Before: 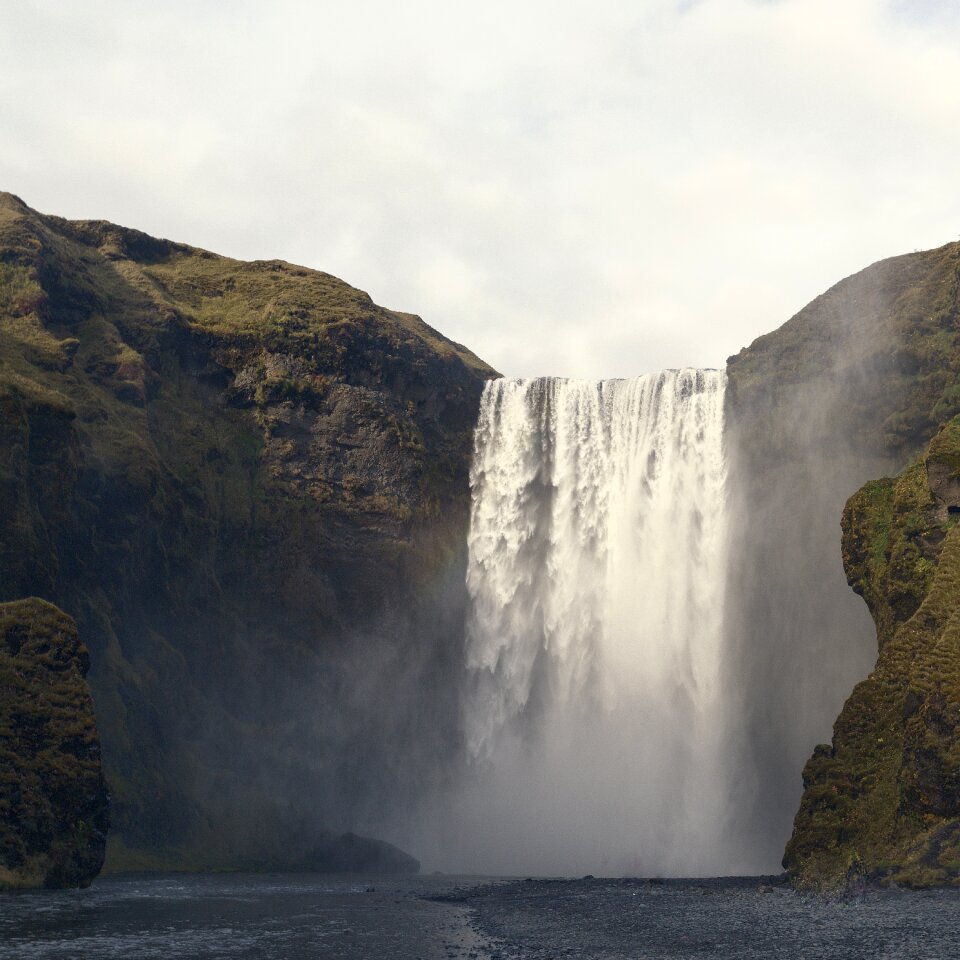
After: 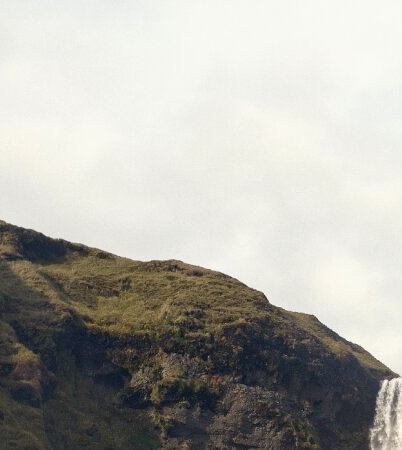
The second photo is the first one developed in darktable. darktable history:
crop and rotate: left 10.915%, top 0.097%, right 47.194%, bottom 52.976%
